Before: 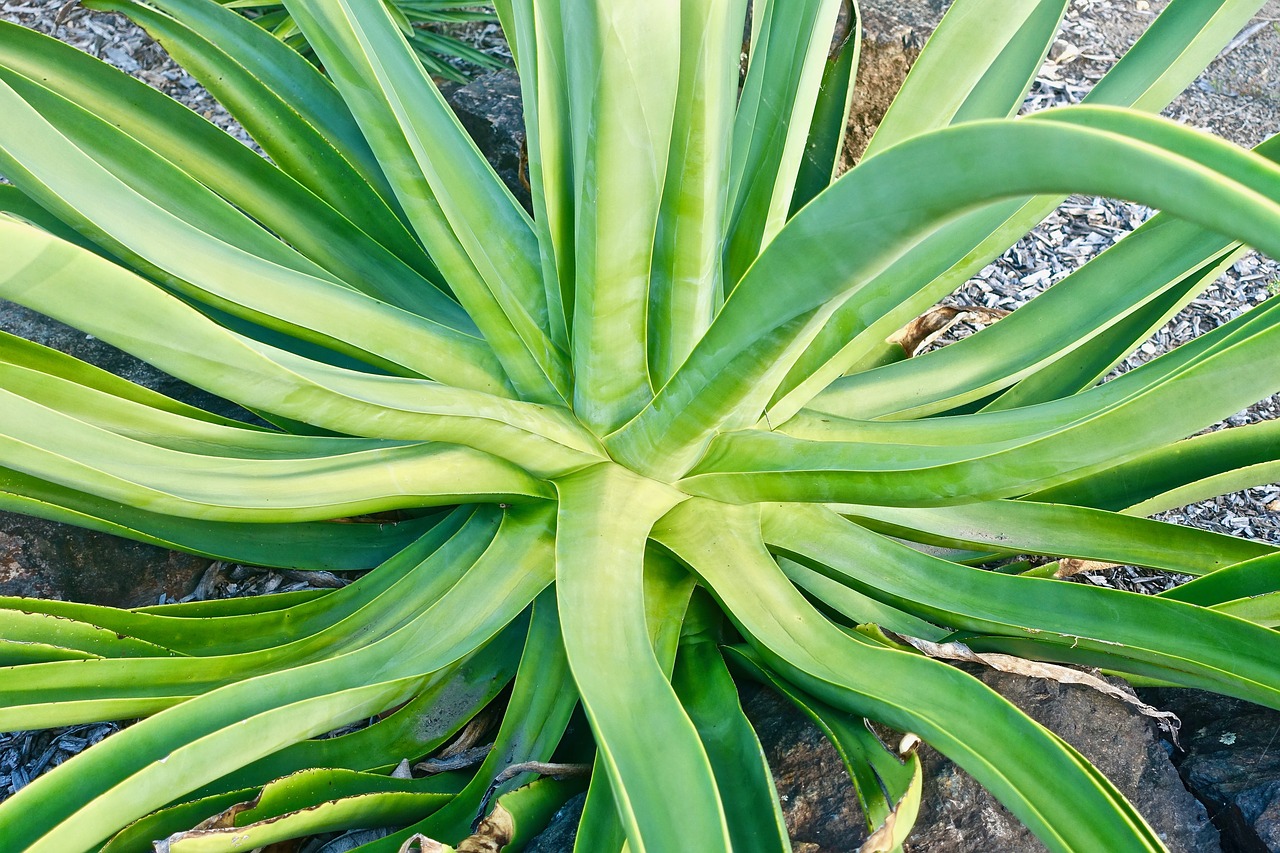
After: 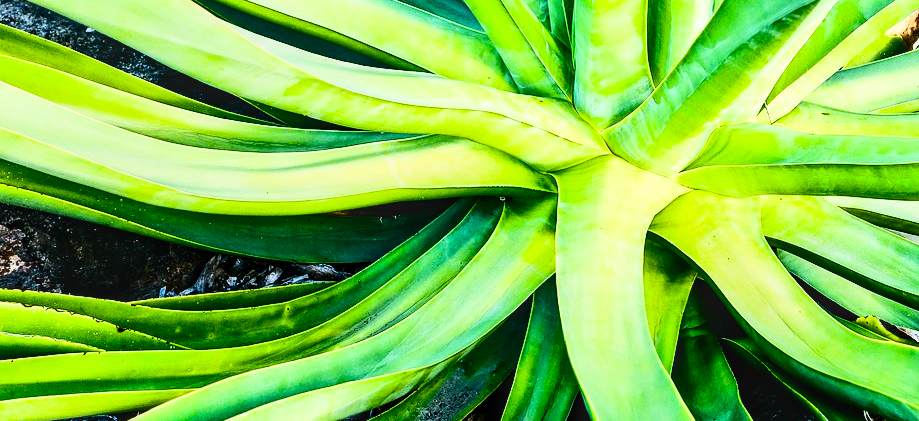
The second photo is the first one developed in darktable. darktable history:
crop: top 36.022%, right 28.202%, bottom 14.563%
local contrast: detail 130%
contrast brightness saturation: contrast 0.403, brightness 0.104, saturation 0.213
filmic rgb: black relative exposure -5.13 EV, white relative exposure 3.56 EV, hardness 3.17, contrast 1.189, highlights saturation mix -49.35%
haze removal: compatibility mode true
color balance rgb: shadows lift › chroma 0.947%, shadows lift › hue 114.29°, perceptual saturation grading › global saturation 25.254%, perceptual brilliance grading › global brilliance 15.255%, perceptual brilliance grading › shadows -35.553%
